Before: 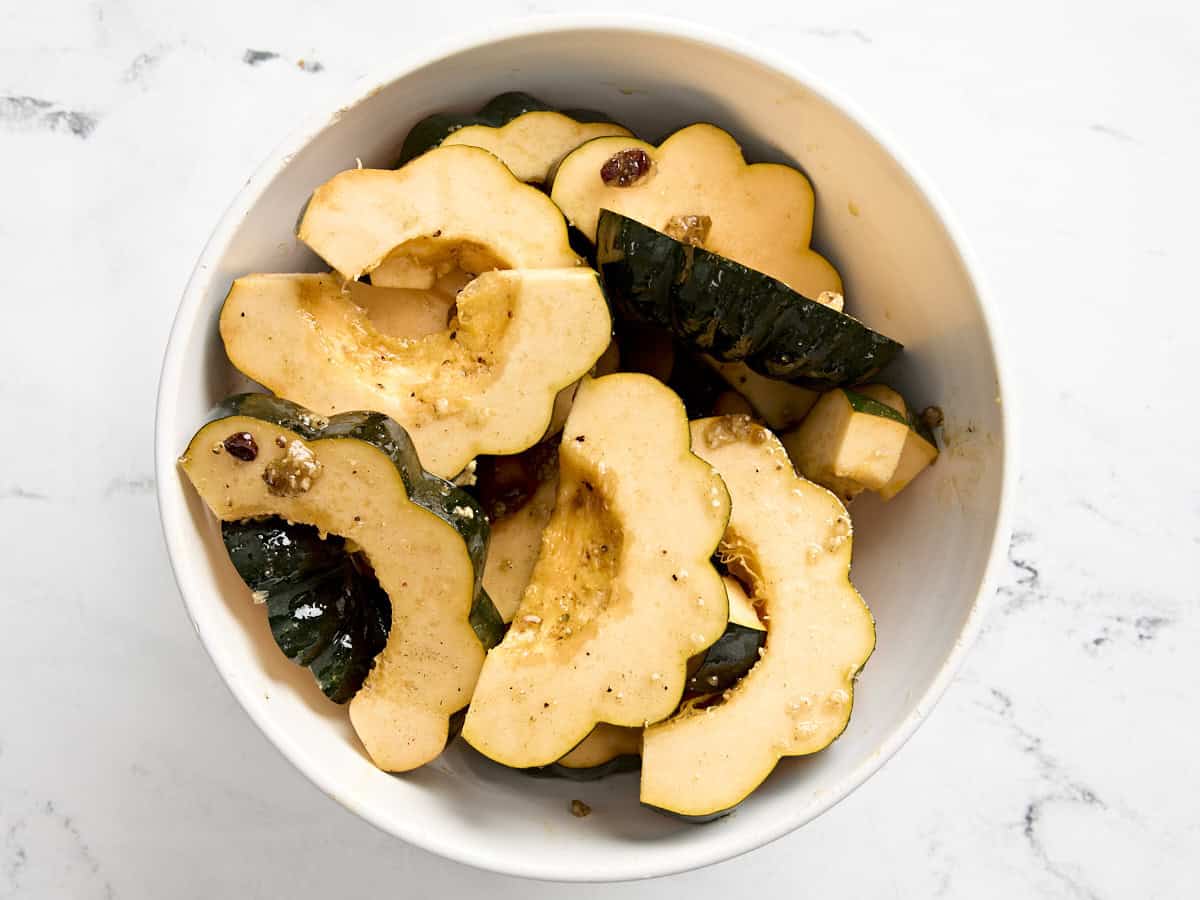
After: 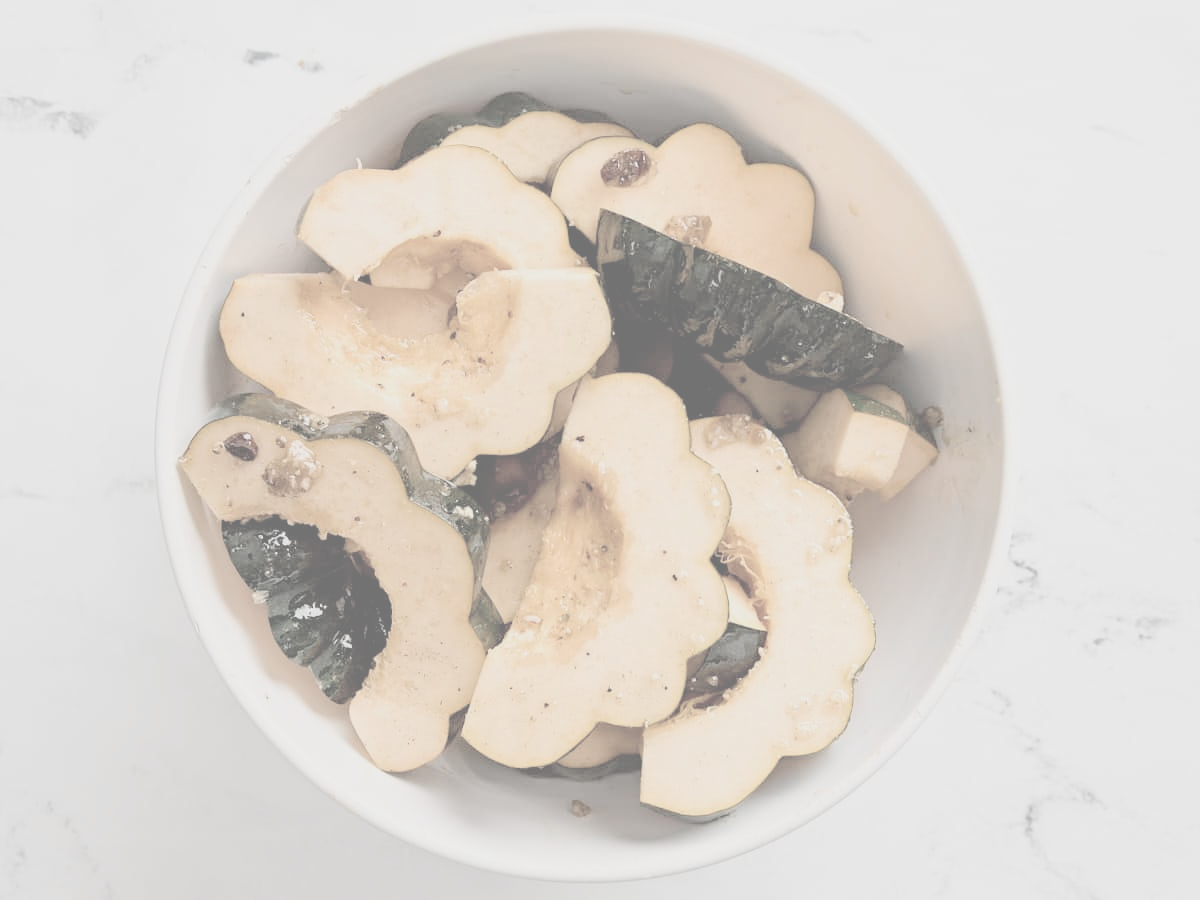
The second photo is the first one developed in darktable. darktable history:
contrast brightness saturation: contrast -0.313, brightness 0.759, saturation -0.775
